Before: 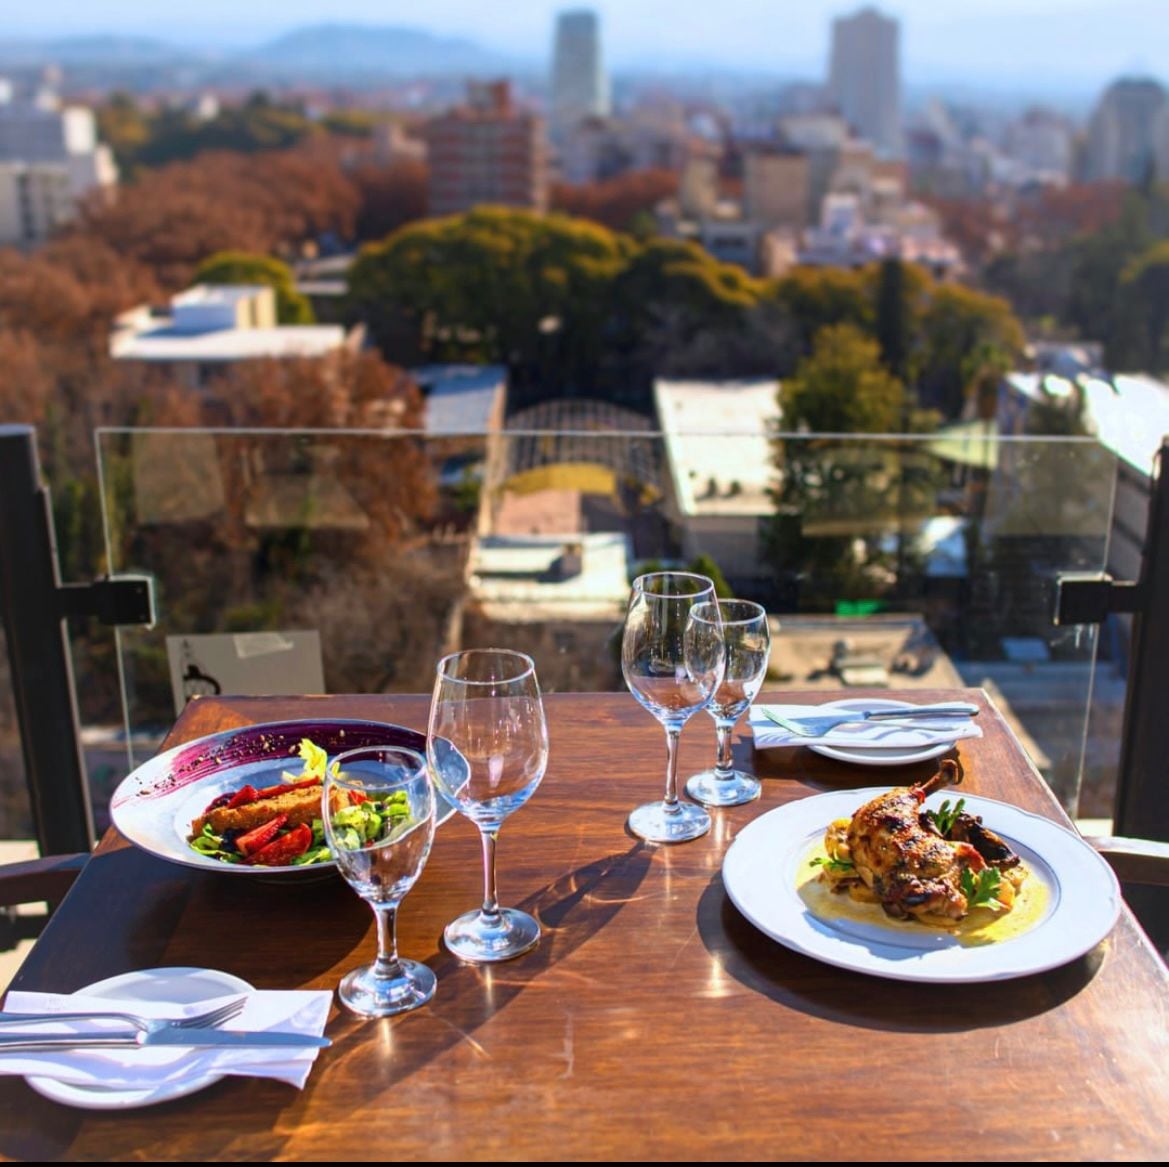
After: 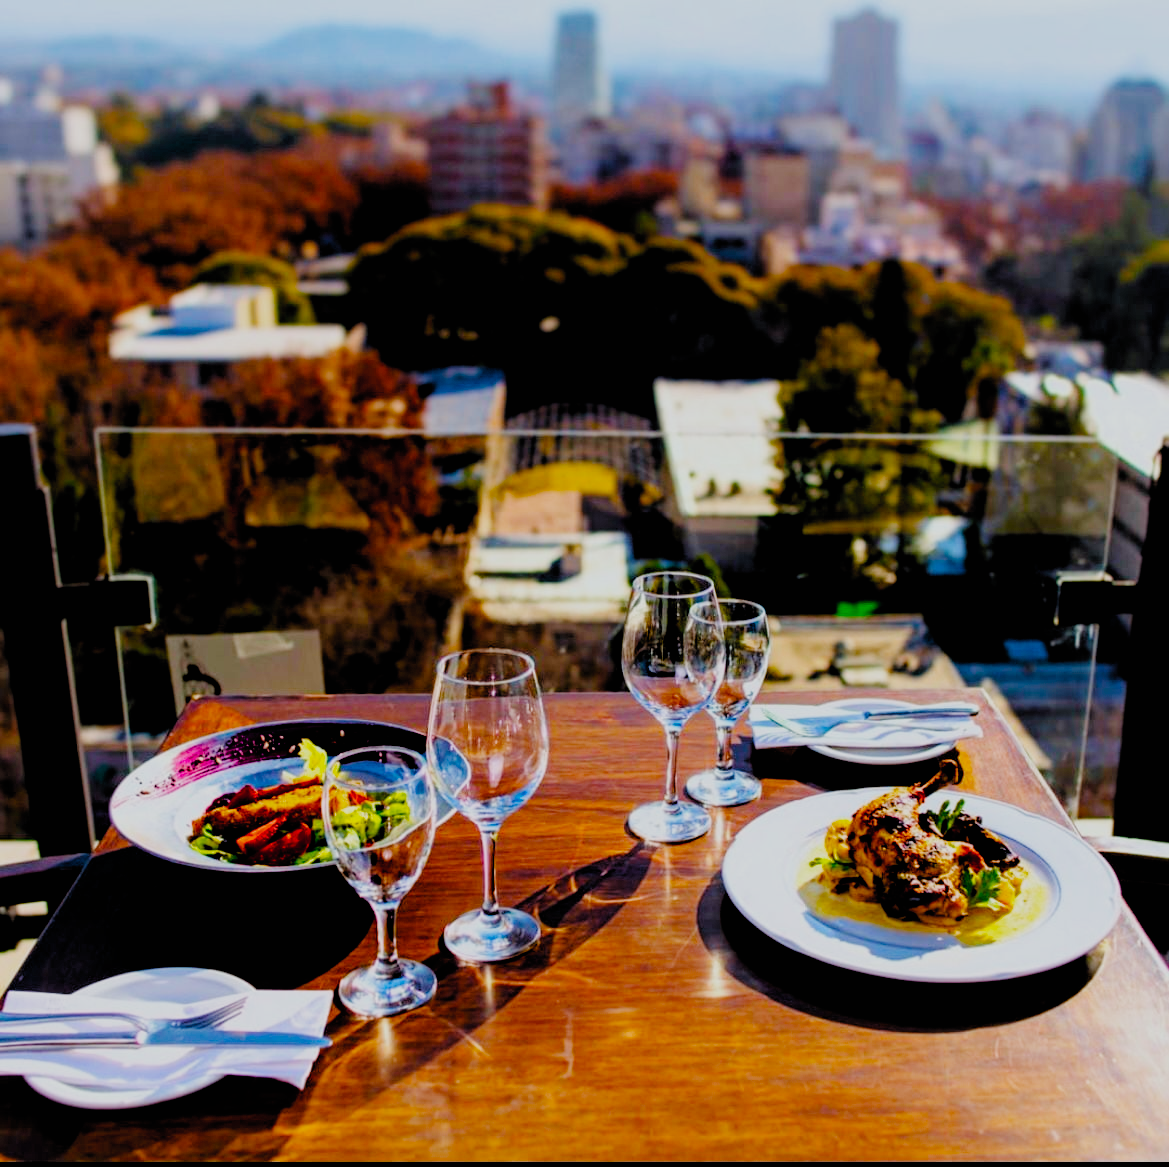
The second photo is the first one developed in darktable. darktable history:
filmic rgb: black relative exposure -2.85 EV, white relative exposure 4.56 EV, hardness 1.77, contrast 1.25, preserve chrominance no, color science v5 (2021)
color balance rgb: perceptual saturation grading › global saturation 30%, global vibrance 20%
